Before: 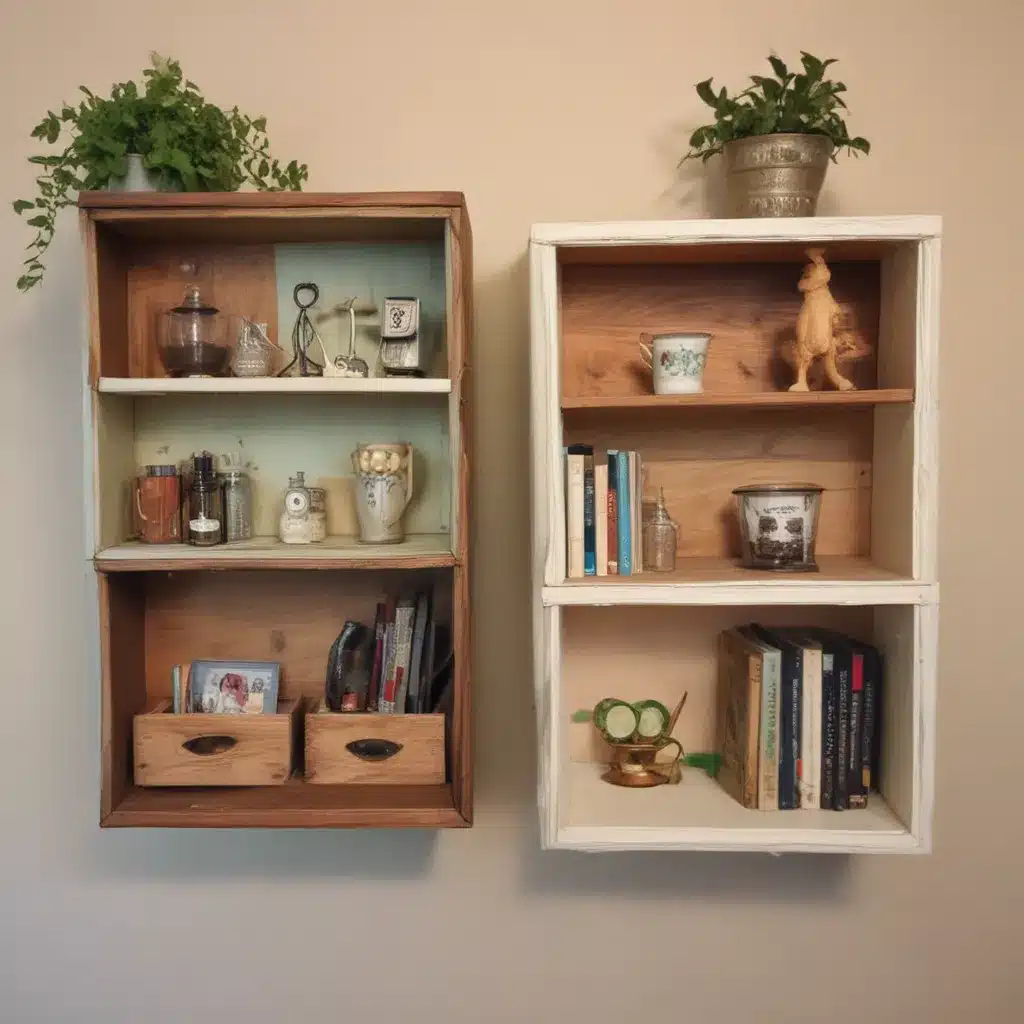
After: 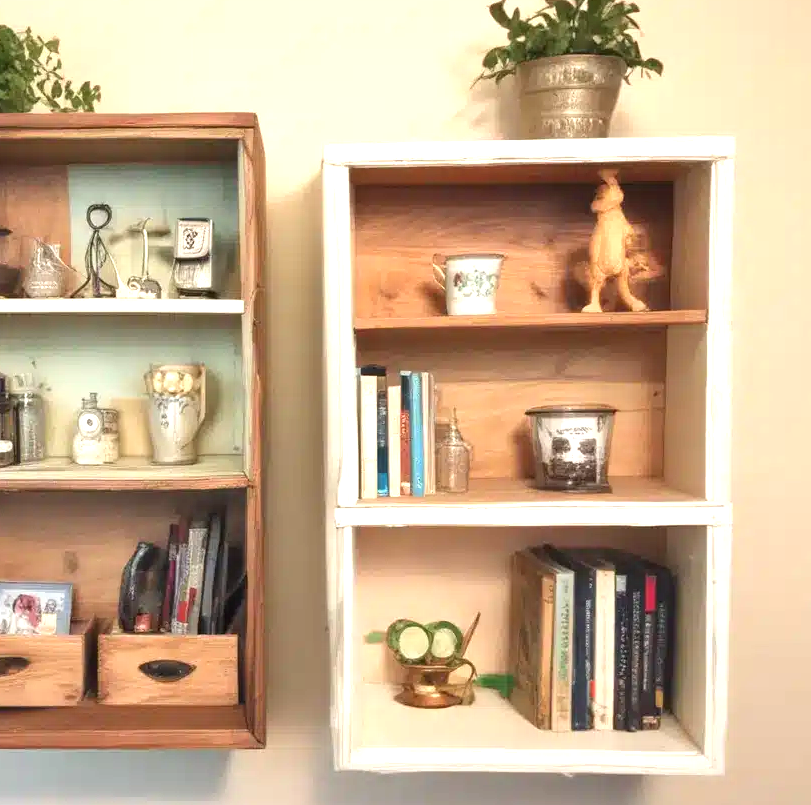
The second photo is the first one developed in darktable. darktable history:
crop and rotate: left 20.297%, top 7.763%, right 0.427%, bottom 13.617%
exposure: black level correction 0, exposure 1.107 EV, compensate highlight preservation false
